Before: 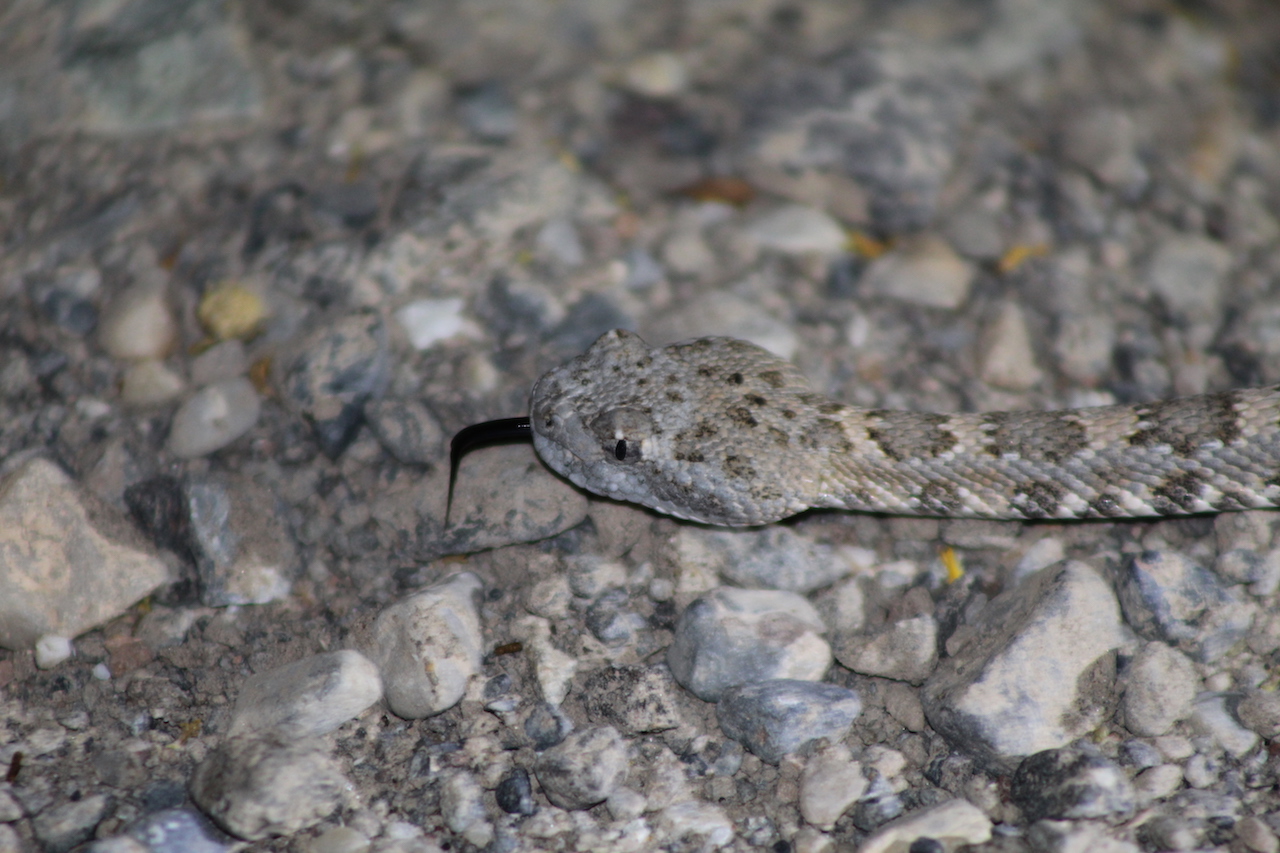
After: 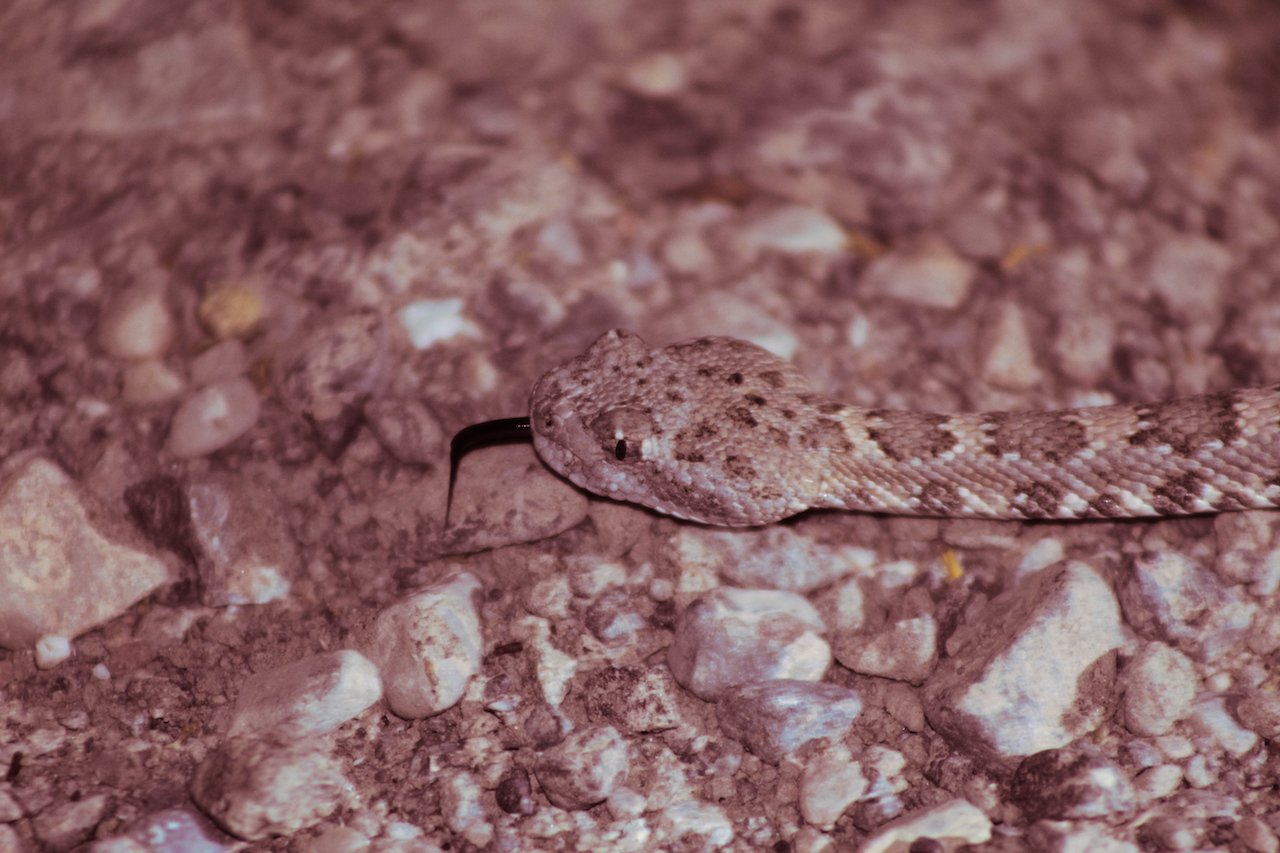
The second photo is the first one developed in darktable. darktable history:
exposure: compensate highlight preservation false
split-toning: compress 20%
